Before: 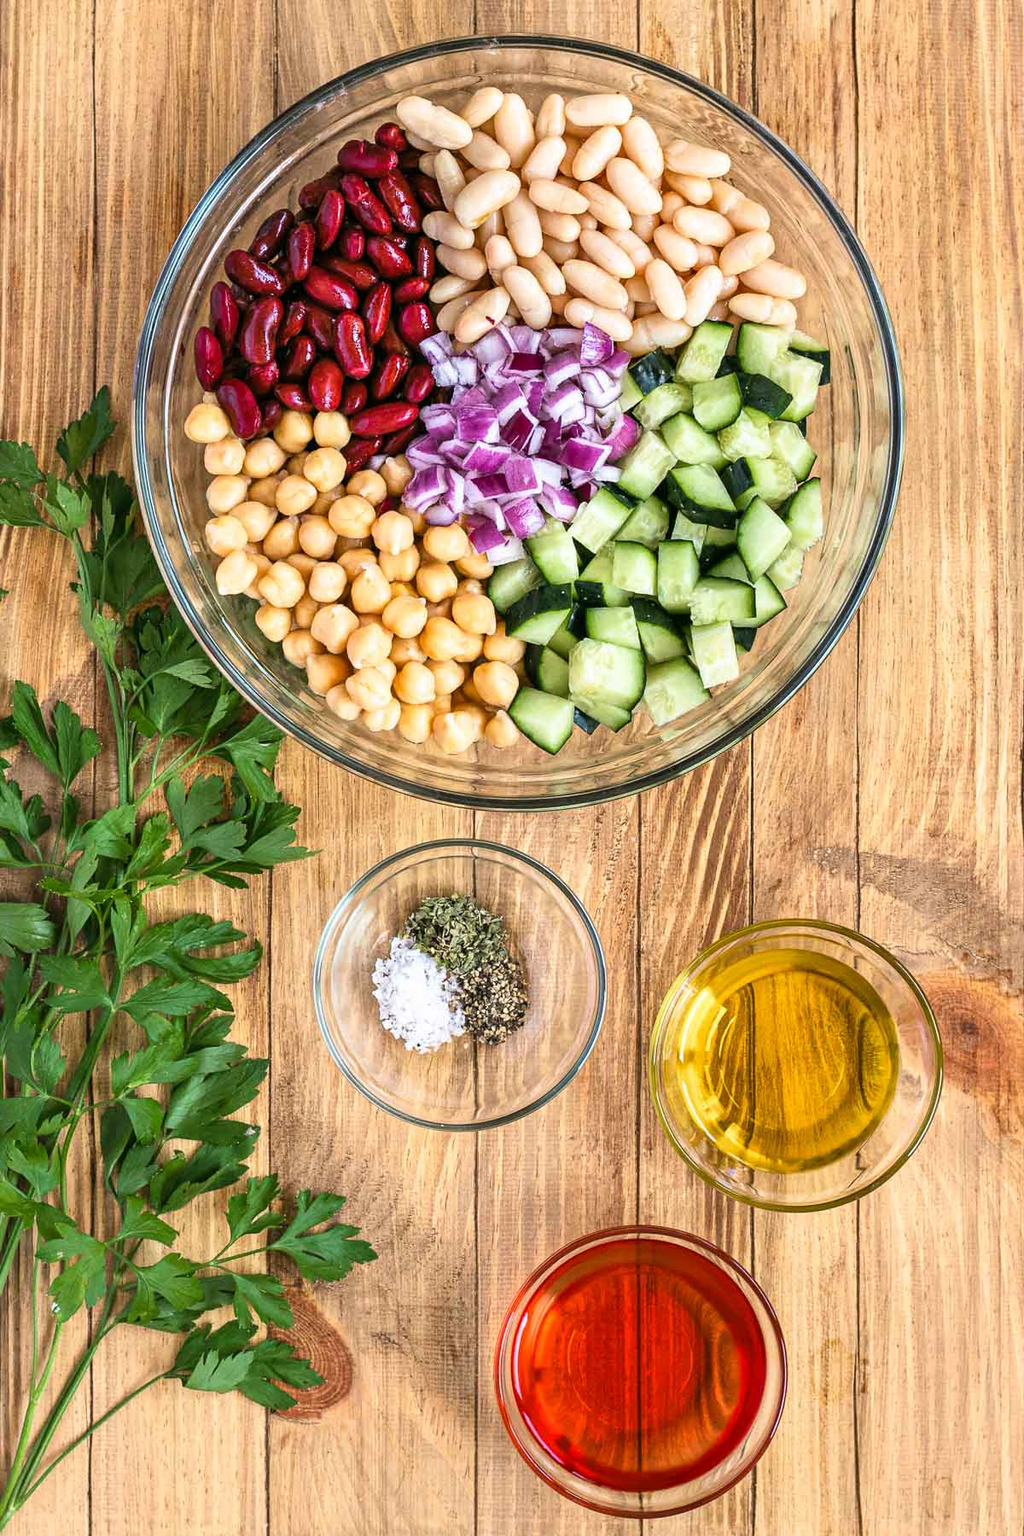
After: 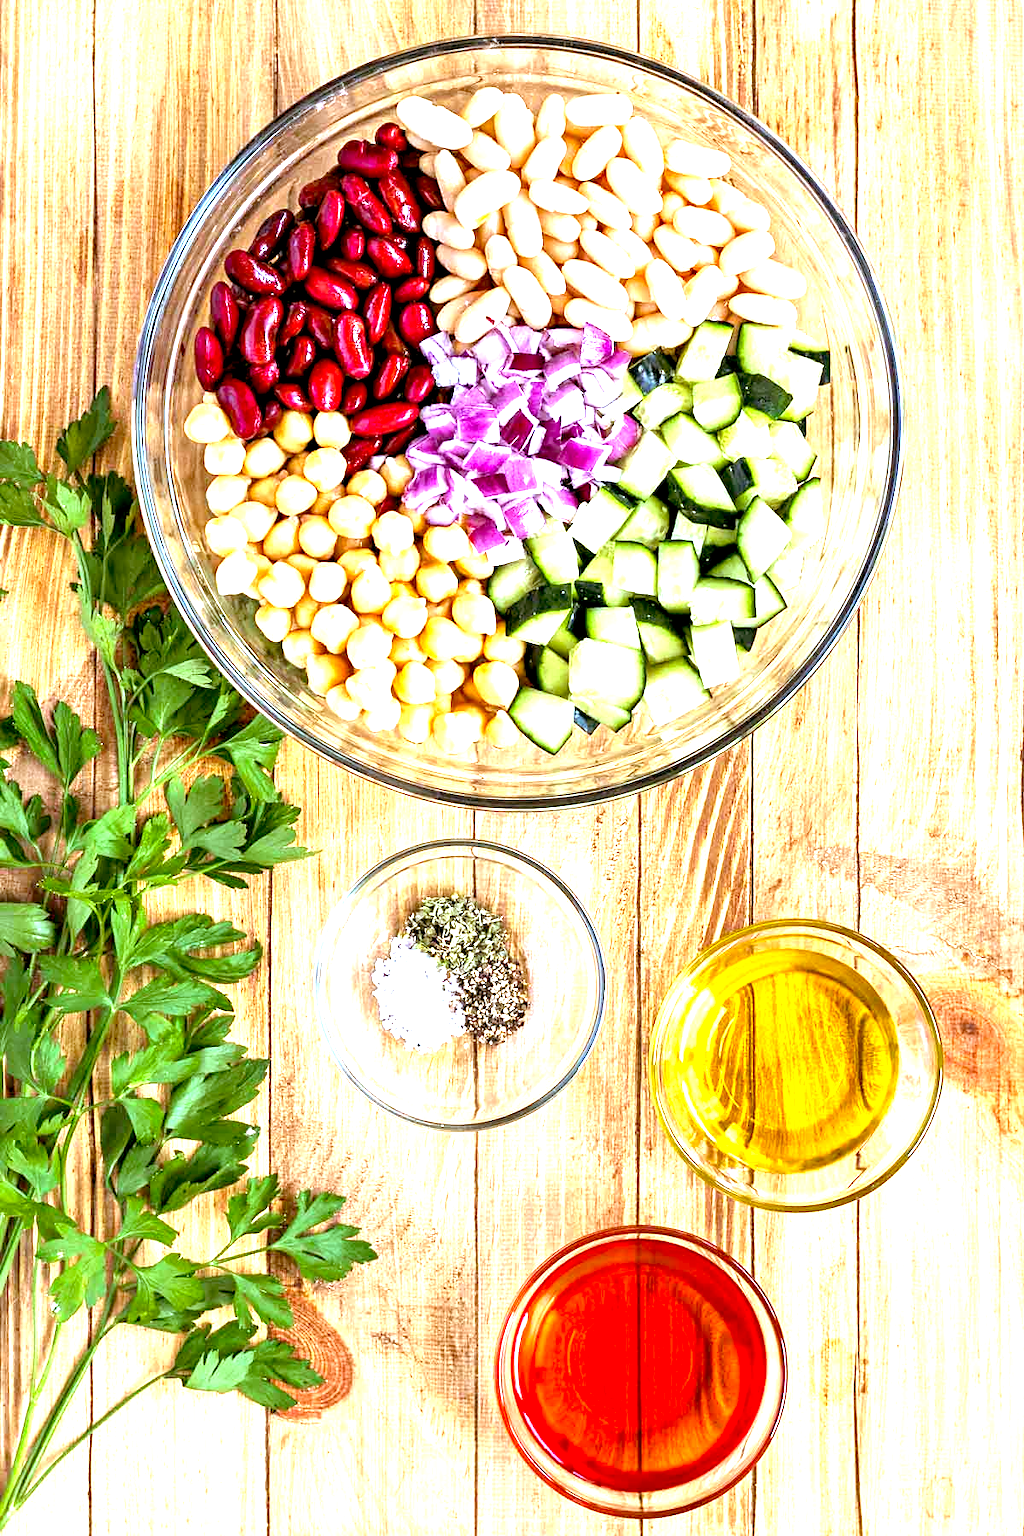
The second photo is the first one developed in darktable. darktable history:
exposure: black level correction 0.009, exposure 1.425 EV, compensate highlight preservation false
white balance: red 0.953, blue 1.081
rgb levels: mode RGB, independent channels, levels [[0, 0.5, 1], [0, 0.521, 1], [0, 0.536, 1]]
